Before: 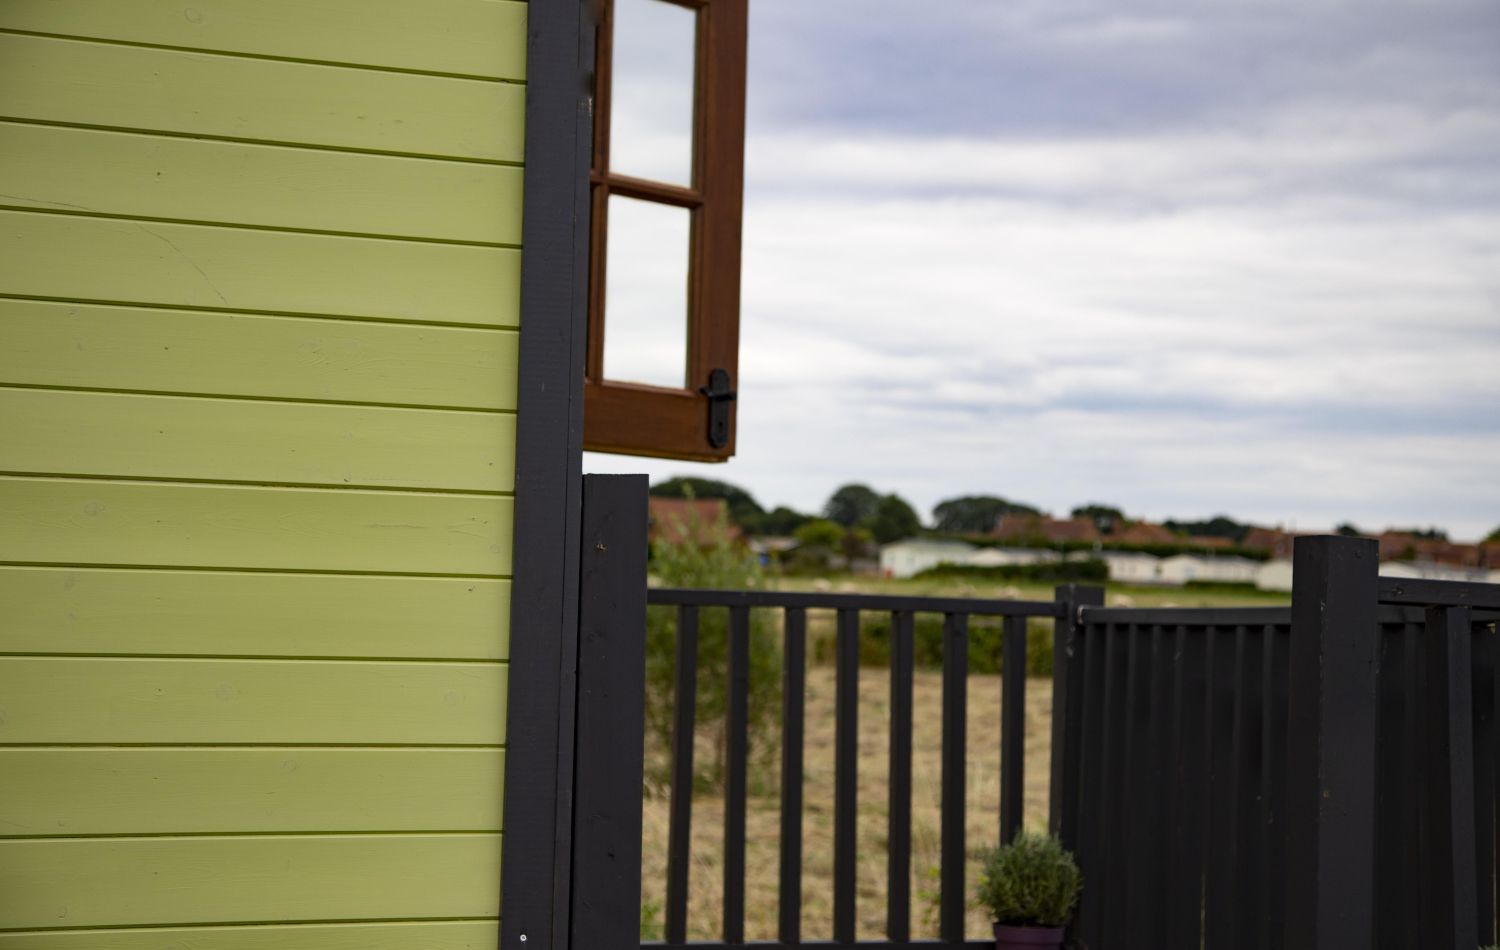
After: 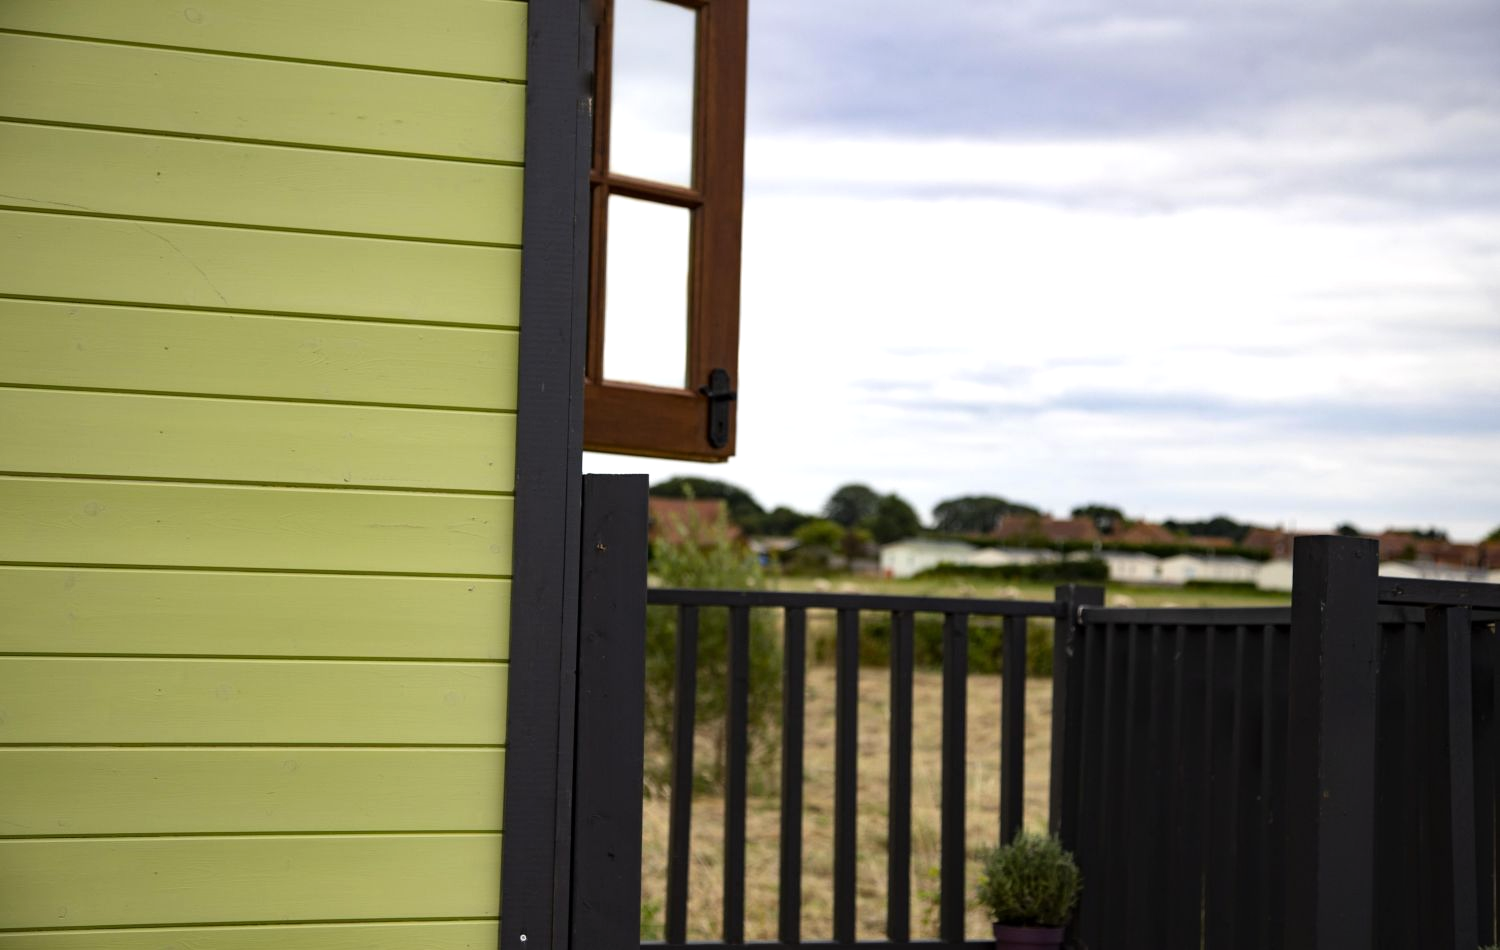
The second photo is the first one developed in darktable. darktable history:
tone equalizer: -8 EV -0.444 EV, -7 EV -0.376 EV, -6 EV -0.341 EV, -5 EV -0.186 EV, -3 EV 0.192 EV, -2 EV 0.304 EV, -1 EV 0.363 EV, +0 EV 0.406 EV, mask exposure compensation -0.502 EV
